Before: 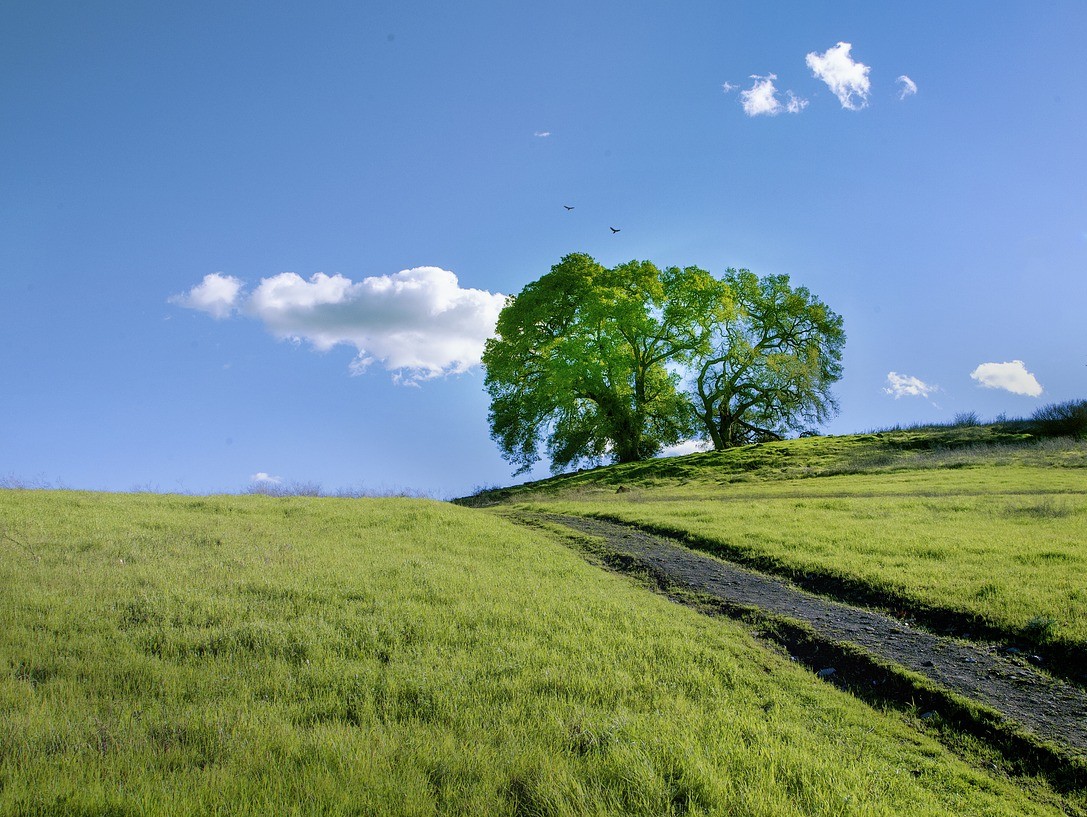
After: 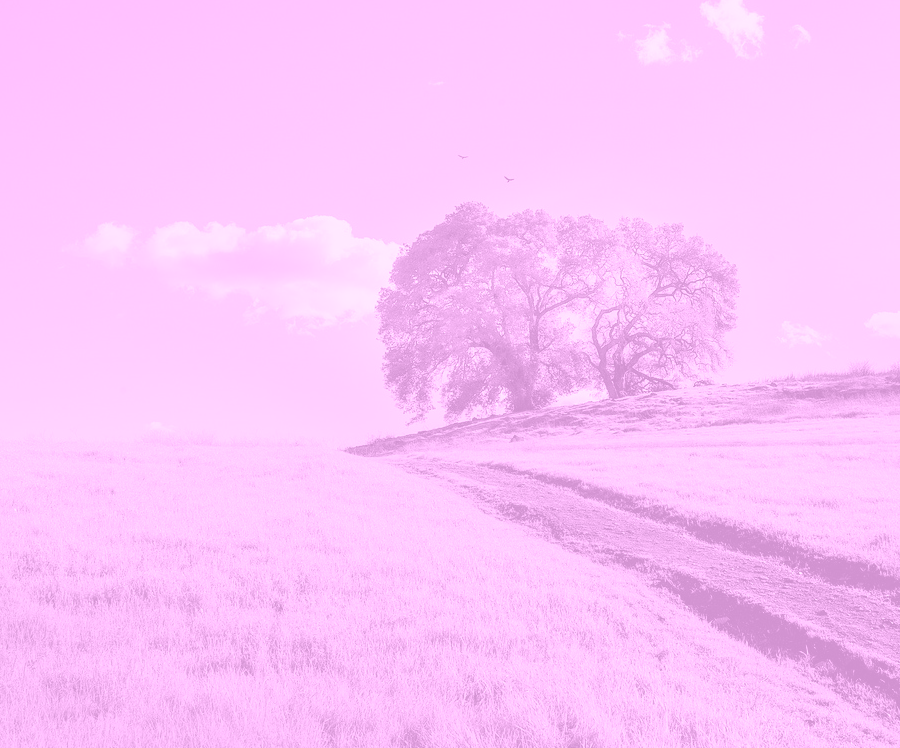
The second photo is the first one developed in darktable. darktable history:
crop: left 9.807%, top 6.259%, right 7.334%, bottom 2.177%
exposure: exposure 0.217 EV, compensate highlight preservation false
colorize: hue 331.2°, saturation 75%, source mix 30.28%, lightness 70.52%, version 1
